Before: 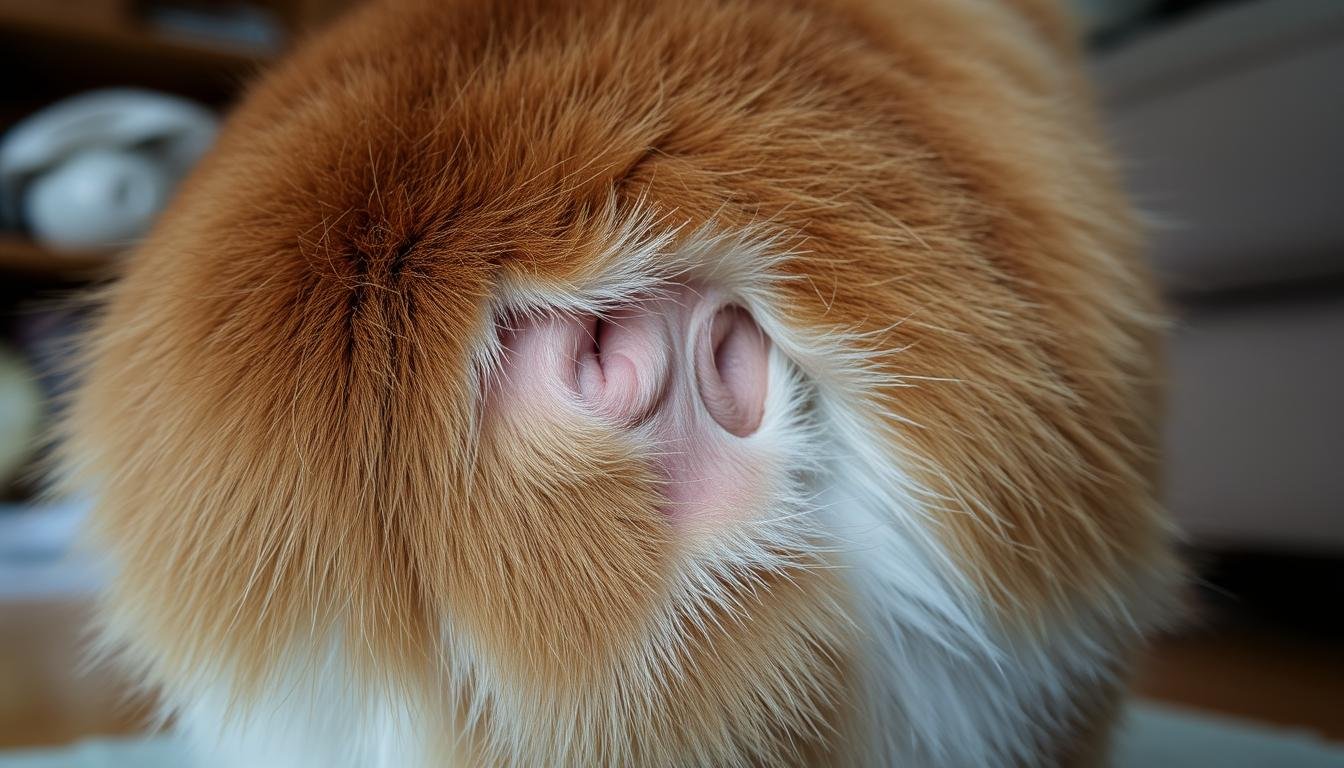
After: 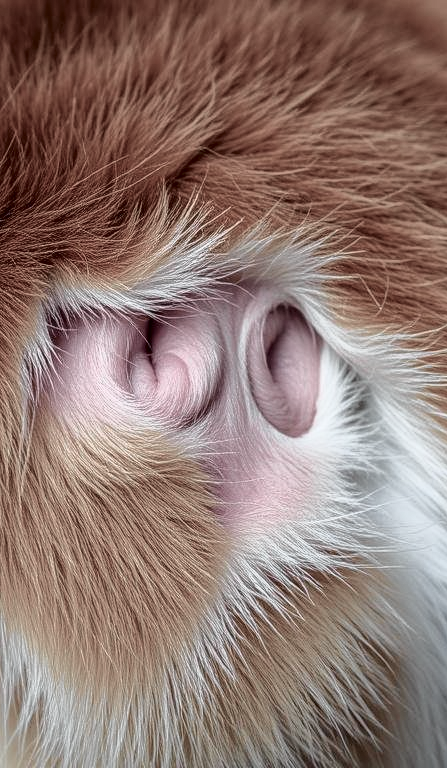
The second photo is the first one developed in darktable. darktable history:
tone curve: curves: ch0 [(0, 0) (0.105, 0.068) (0.195, 0.162) (0.283, 0.283) (0.384, 0.404) (0.485, 0.531) (0.638, 0.681) (0.795, 0.879) (1, 0.977)]; ch1 [(0, 0) (0.161, 0.092) (0.35, 0.33) (0.379, 0.401) (0.456, 0.469) (0.498, 0.506) (0.521, 0.549) (0.58, 0.624) (0.635, 0.671) (1, 1)]; ch2 [(0, 0) (0.371, 0.362) (0.437, 0.437) (0.483, 0.484) (0.53, 0.515) (0.56, 0.58) (0.622, 0.606) (1, 1)], color space Lab, independent channels, preserve colors none
crop: left 33.36%, right 33.36%
color zones: curves: ch1 [(0, 0.292) (0.001, 0.292) (0.2, 0.264) (0.4, 0.248) (0.6, 0.248) (0.8, 0.264) (0.999, 0.292) (1, 0.292)]
local contrast: on, module defaults
